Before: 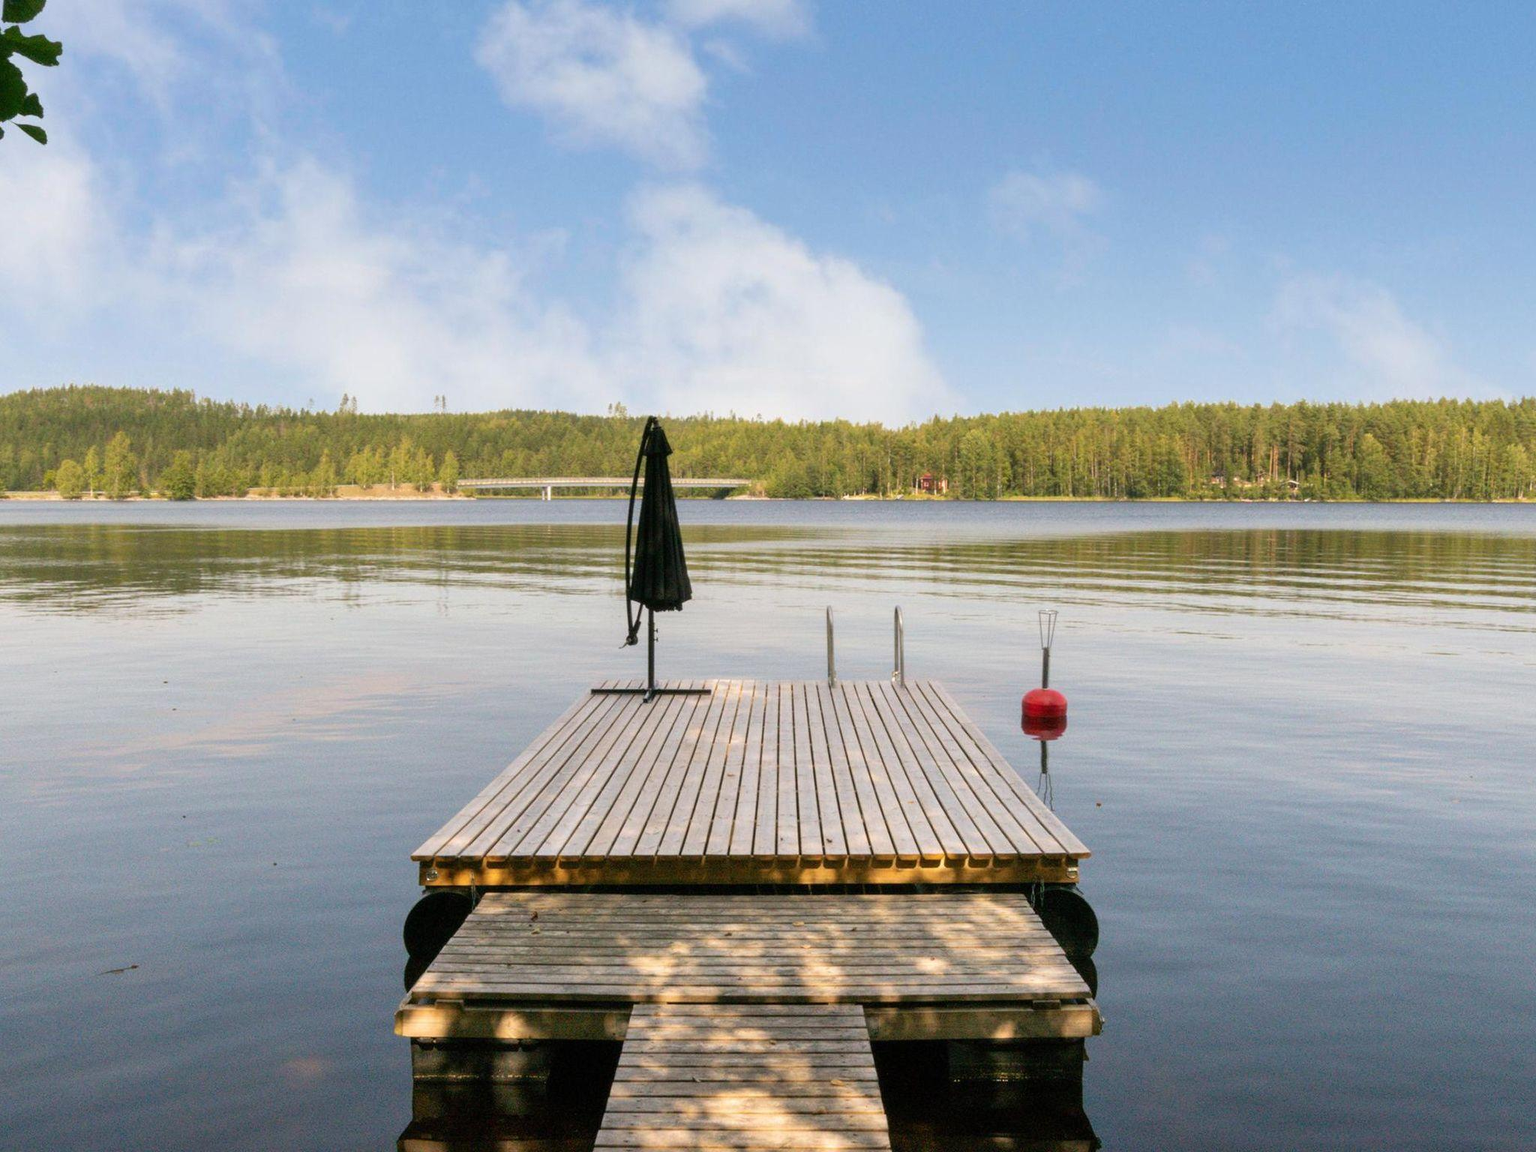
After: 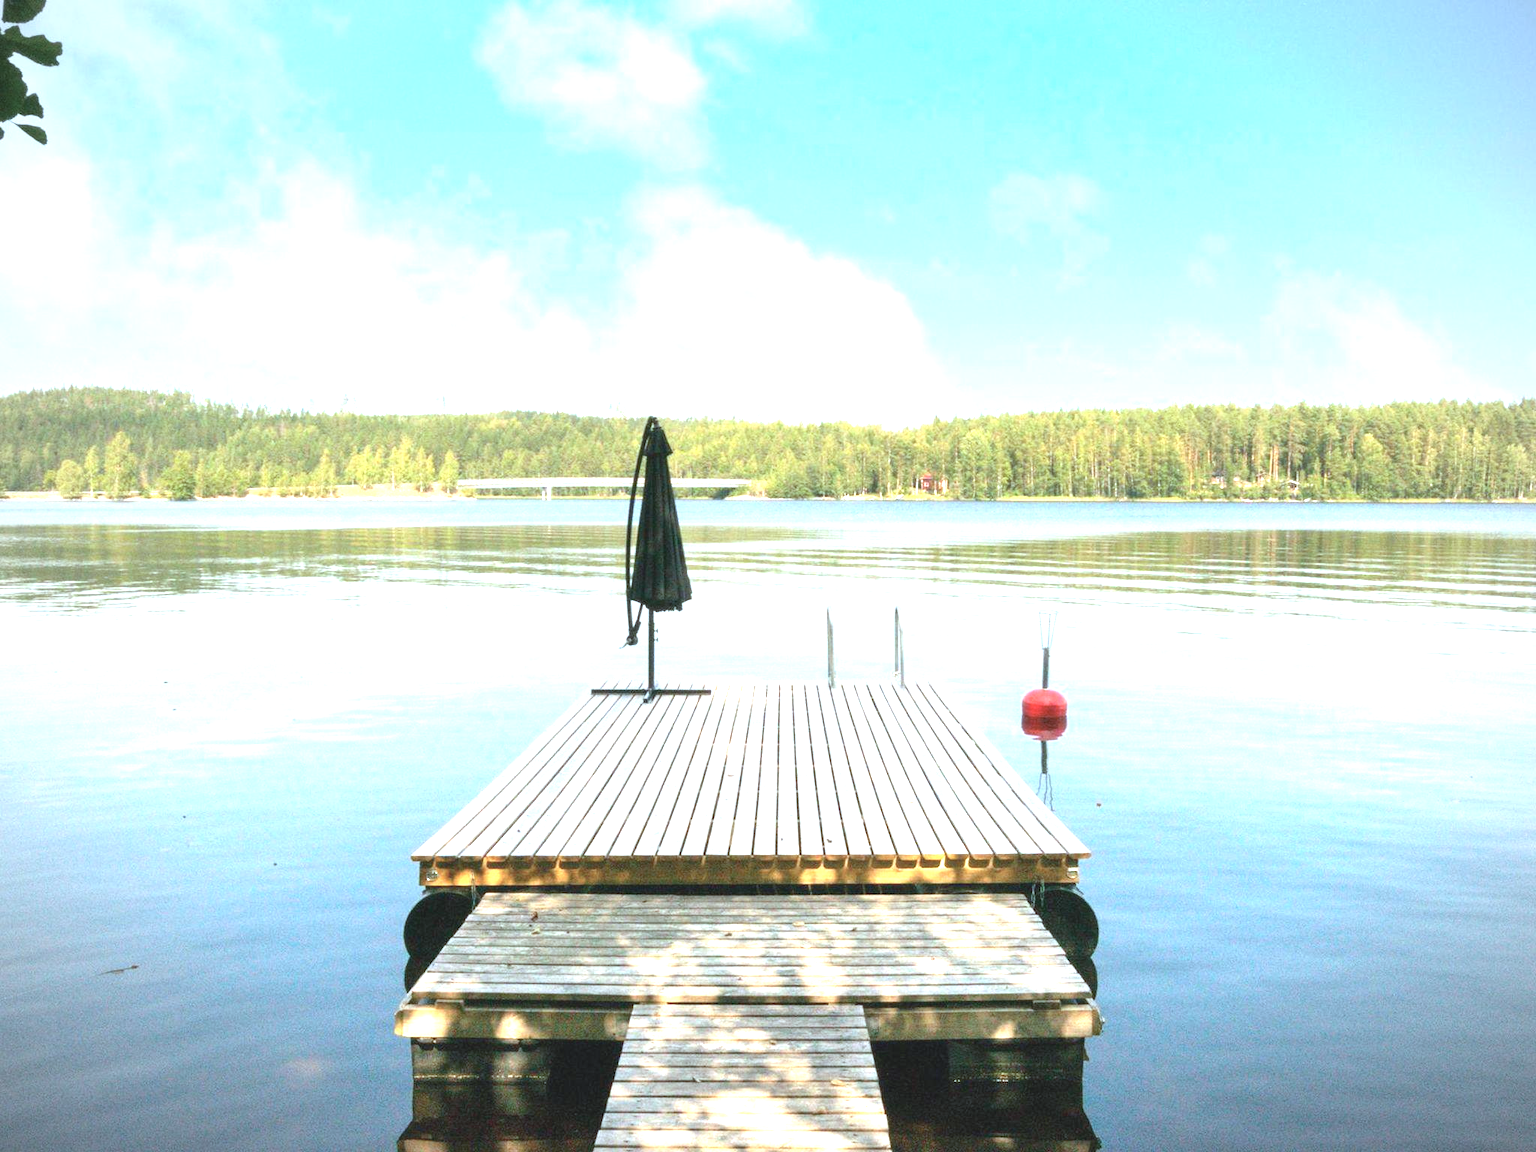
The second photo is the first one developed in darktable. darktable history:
vignetting: on, module defaults
exposure: black level correction 0, exposure 1.9 EV, compensate highlight preservation false
color correction: highlights a* -12.64, highlights b* -18.1, saturation 0.7
contrast brightness saturation: contrast -0.19, saturation 0.19
